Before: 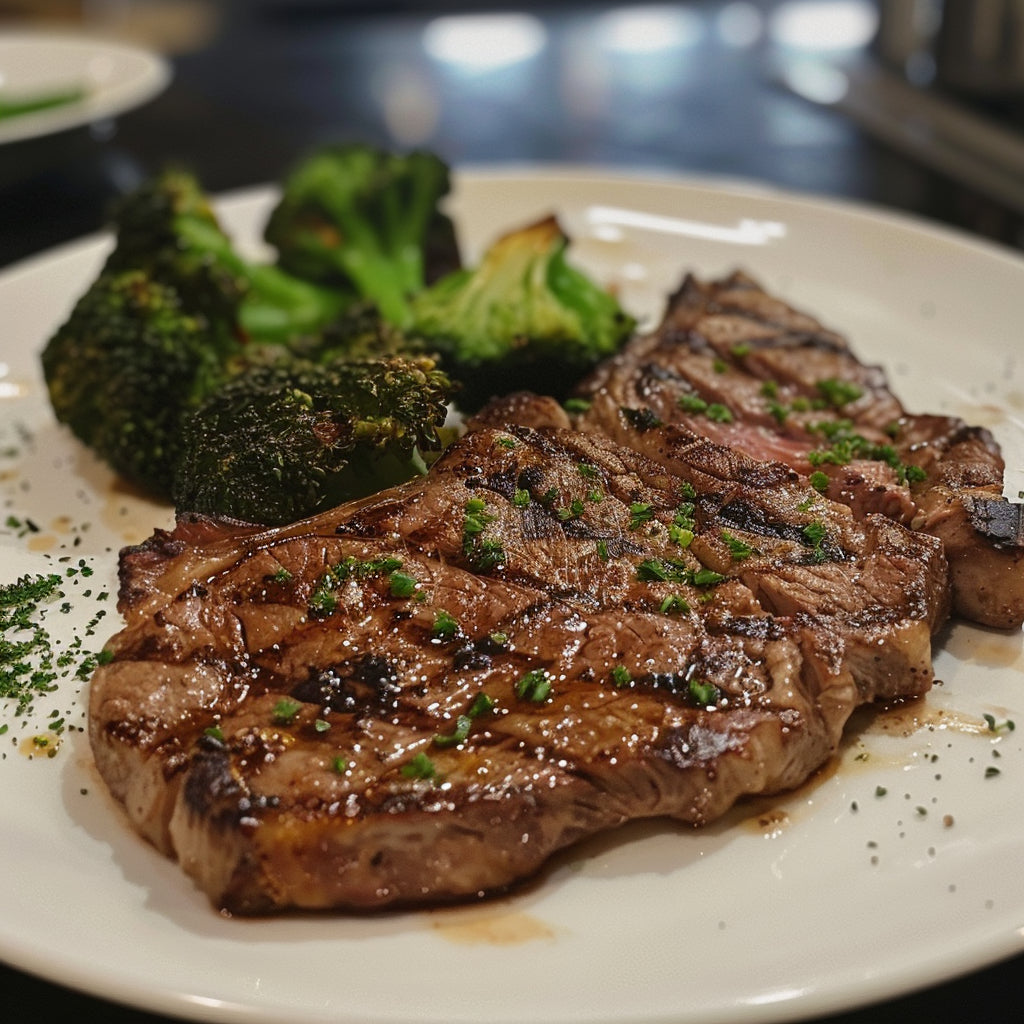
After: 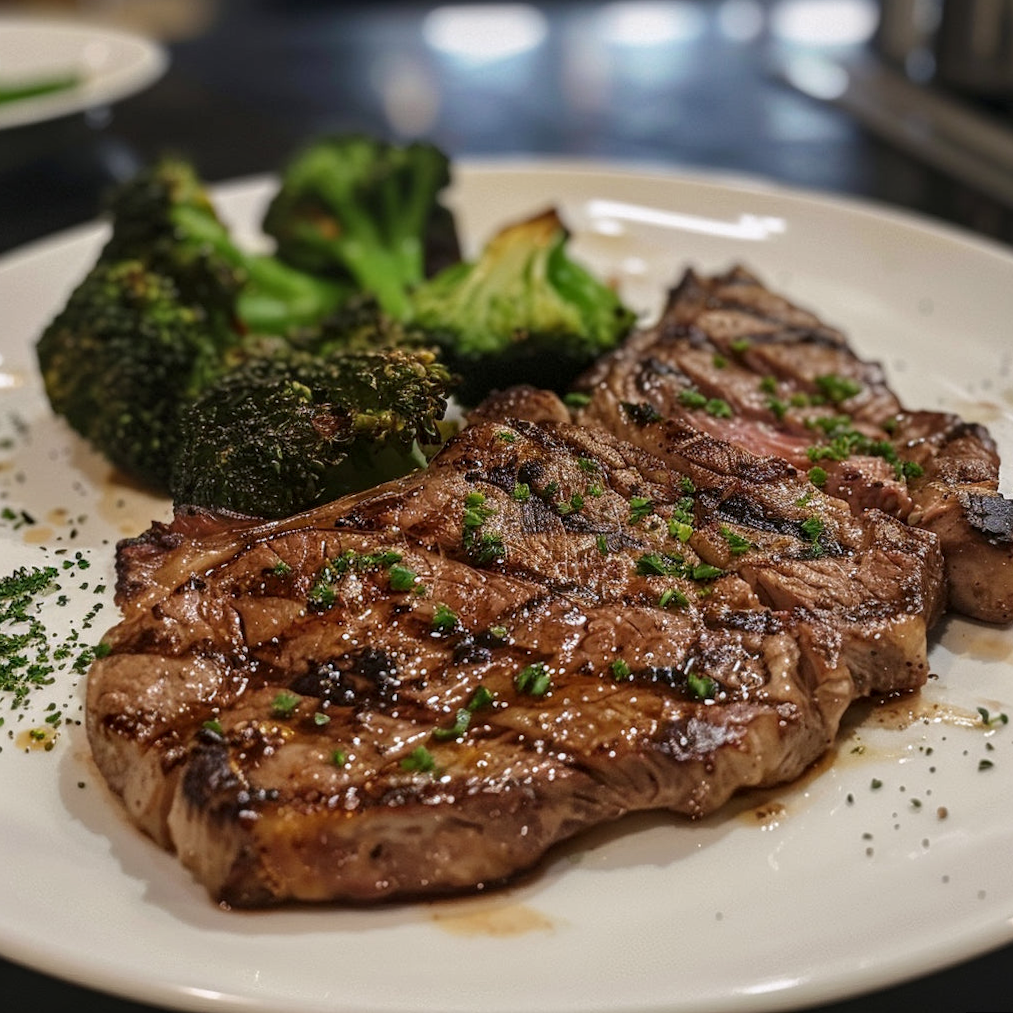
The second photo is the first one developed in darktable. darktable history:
rotate and perspective: rotation 0.174°, lens shift (vertical) 0.013, lens shift (horizontal) 0.019, shear 0.001, automatic cropping original format, crop left 0.007, crop right 0.991, crop top 0.016, crop bottom 0.997
local contrast: on, module defaults
white balance: red 1.004, blue 1.024
